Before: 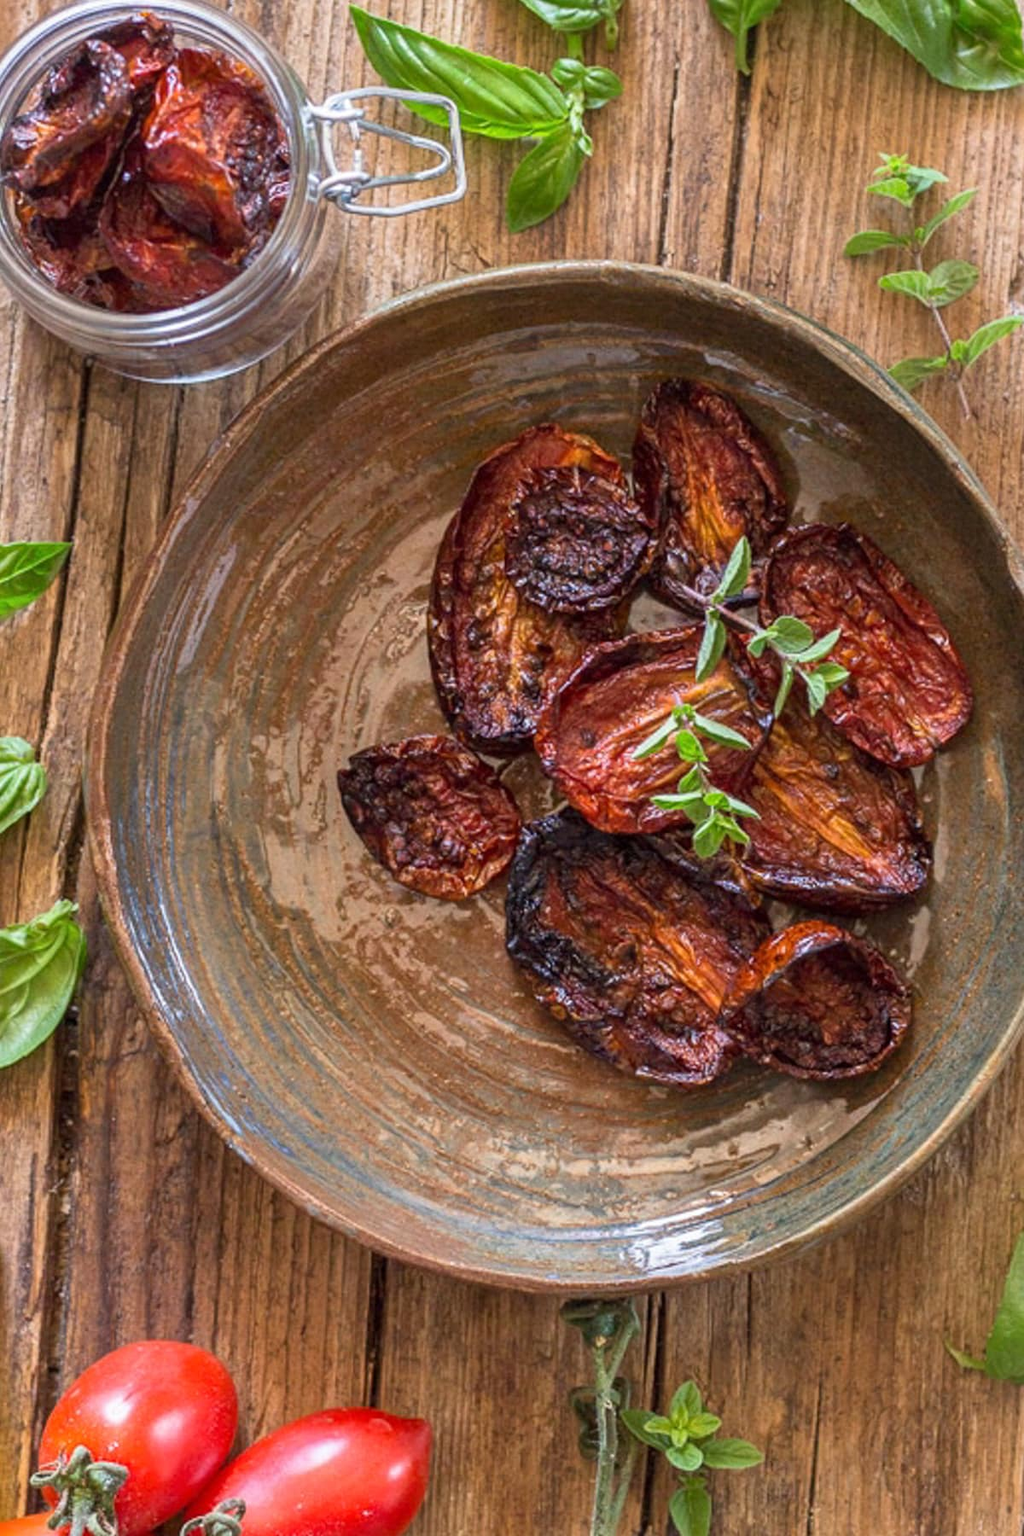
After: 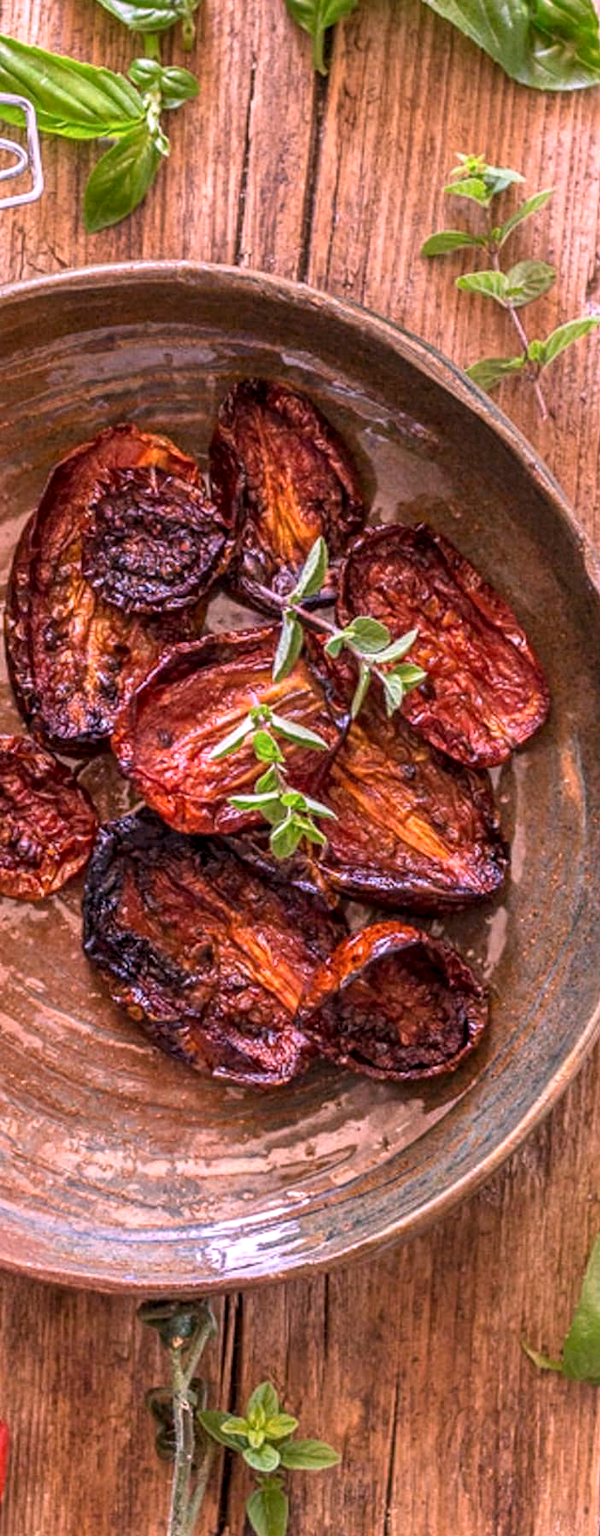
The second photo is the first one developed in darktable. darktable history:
local contrast: detail 130%
white balance: red 1.188, blue 1.11
crop: left 41.402%
